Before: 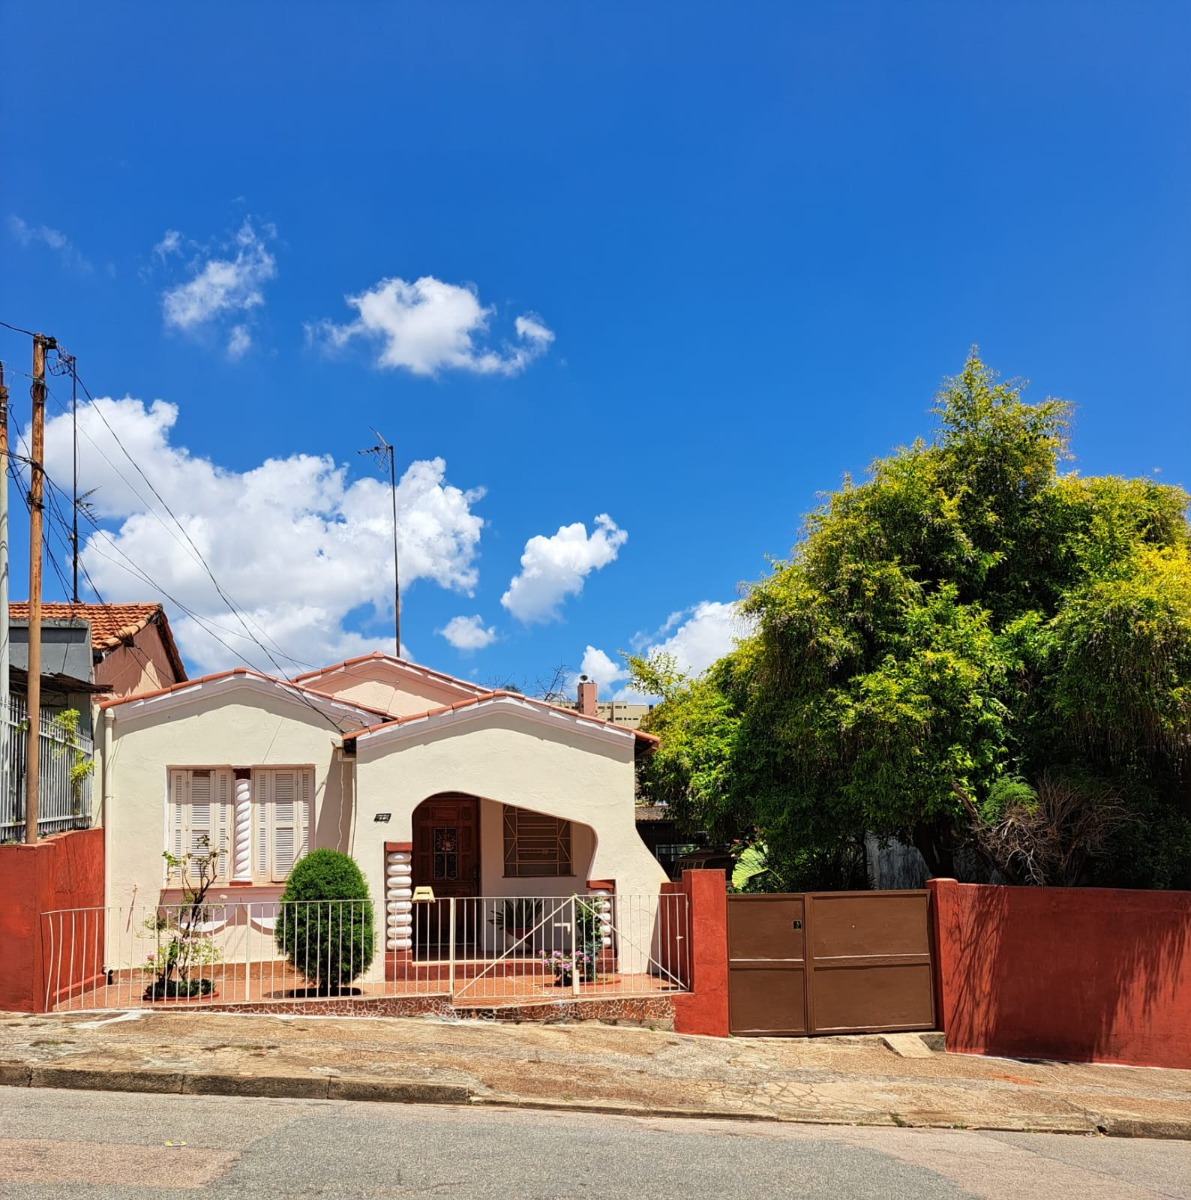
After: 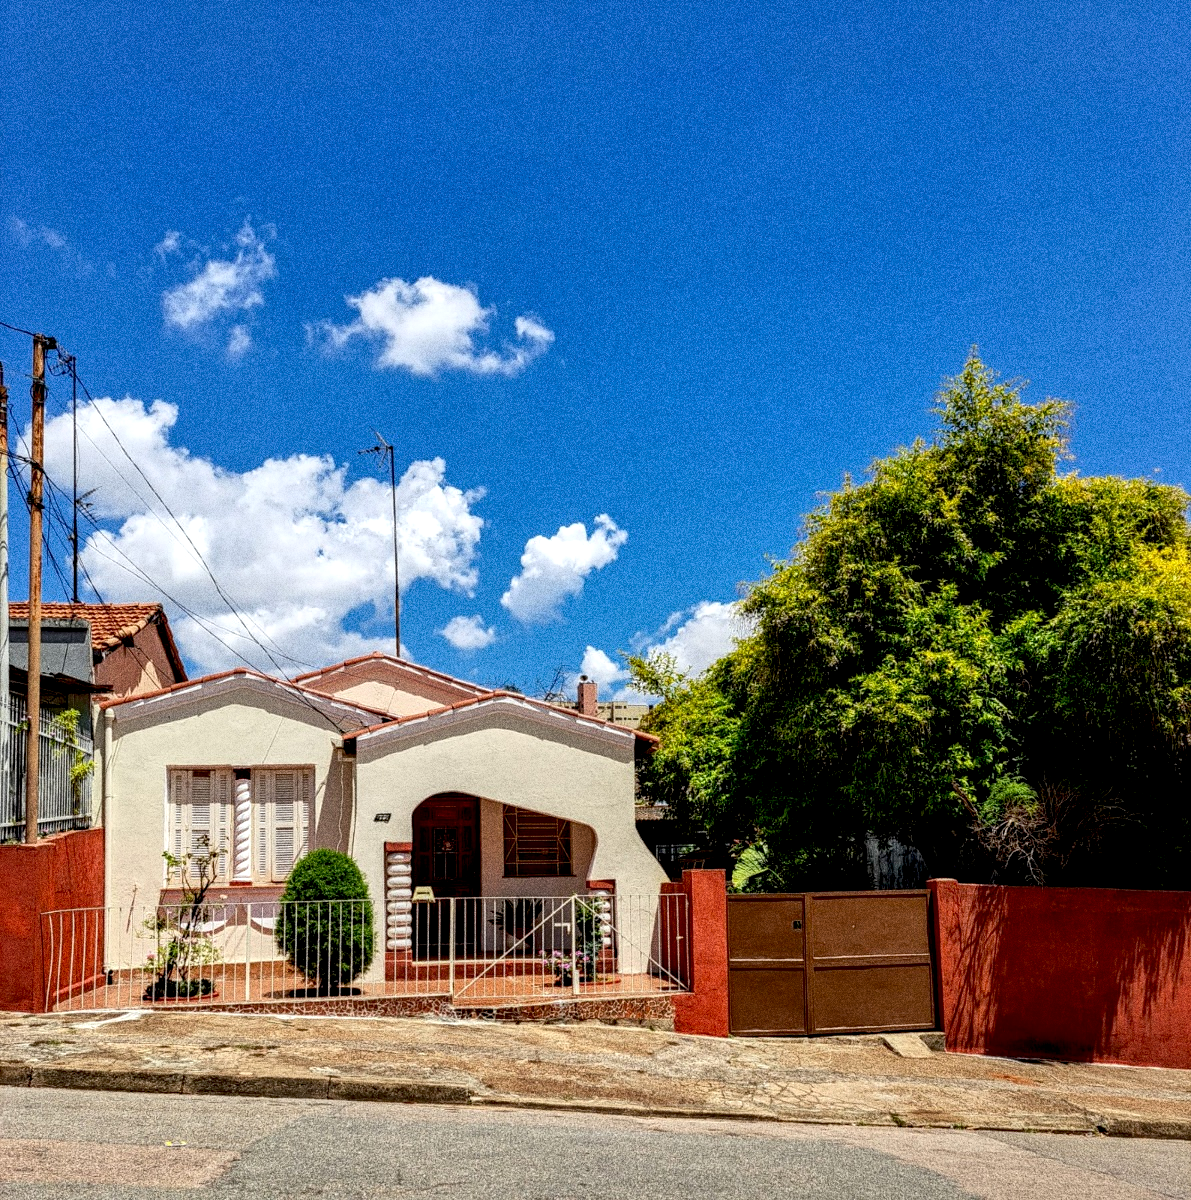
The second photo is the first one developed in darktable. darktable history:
grain: strength 49.07%
local contrast: highlights 20%, detail 150%
exposure: black level correction 0.016, exposure -0.009 EV, compensate highlight preservation false
